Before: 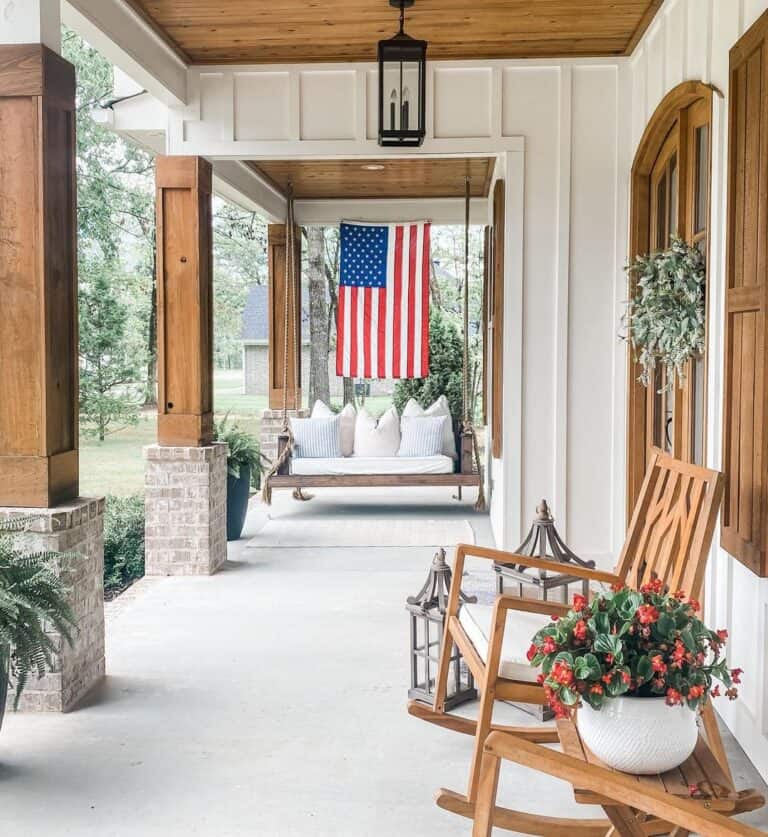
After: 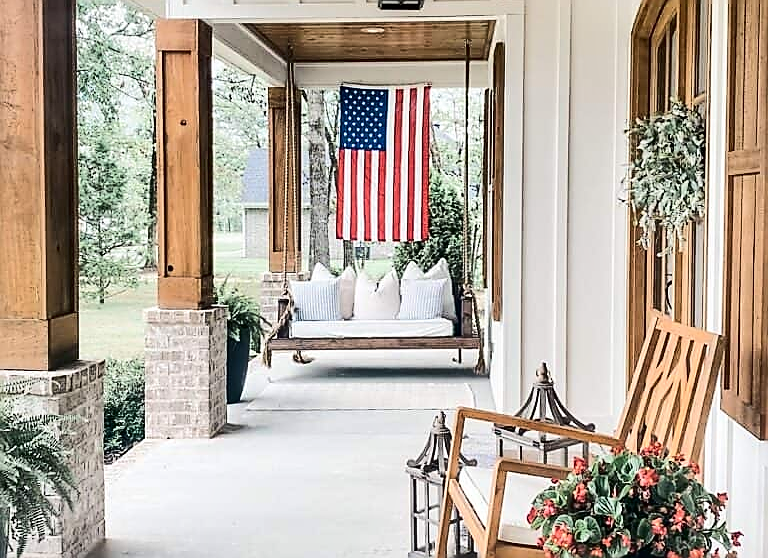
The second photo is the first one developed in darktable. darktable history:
sharpen: radius 1.425, amount 1.26, threshold 0.8
shadows and highlights: radius 108.64, shadows 44.85, highlights -67.46, low approximation 0.01, soften with gaussian
tone curve: curves: ch0 [(0, 0) (0.004, 0) (0.133, 0.071) (0.341, 0.453) (0.839, 0.922) (1, 1)], color space Lab, independent channels, preserve colors none
contrast brightness saturation: saturation -0.089
crop: top 16.478%, bottom 16.768%
